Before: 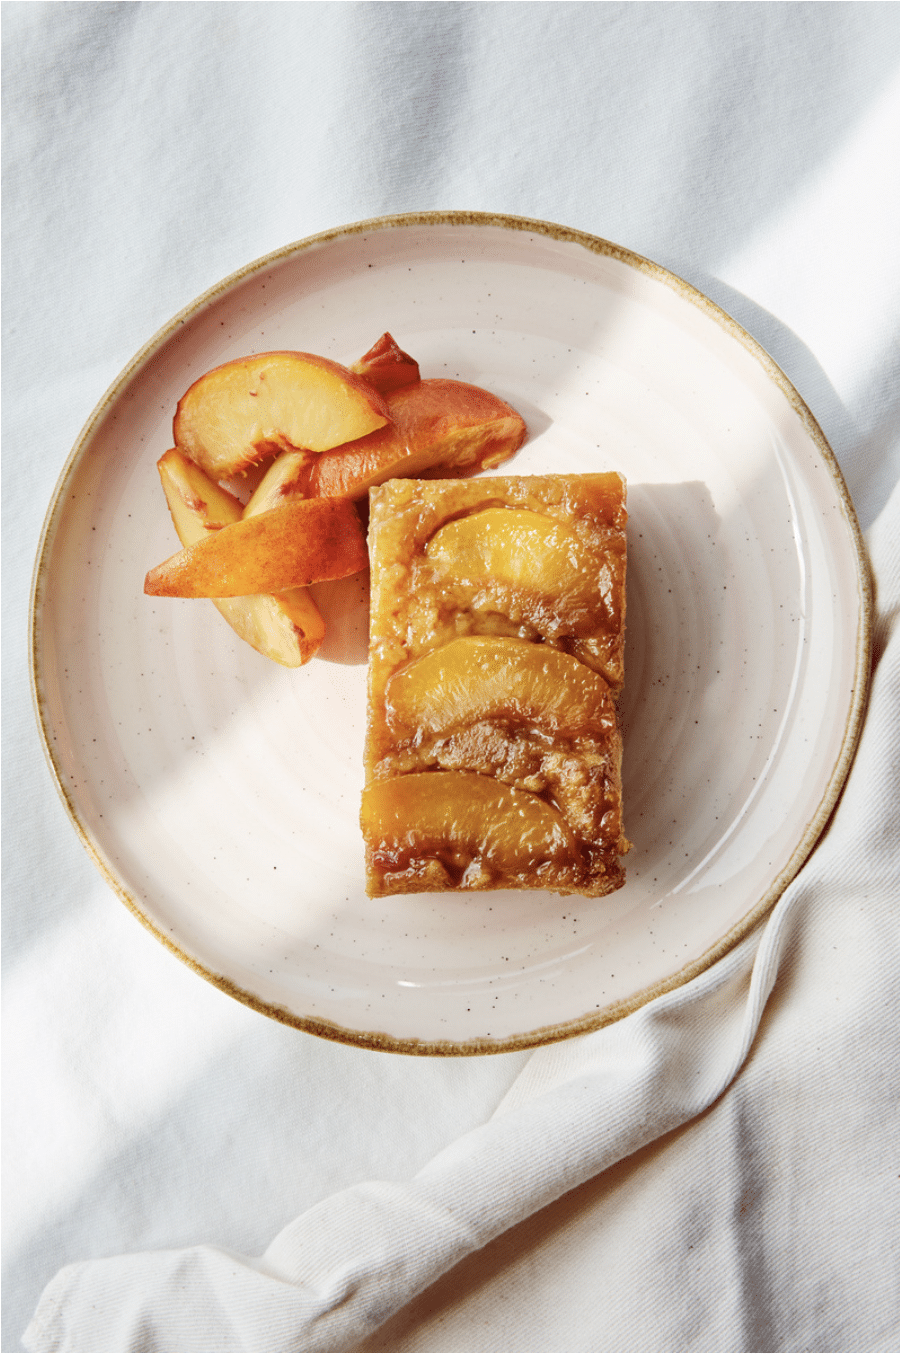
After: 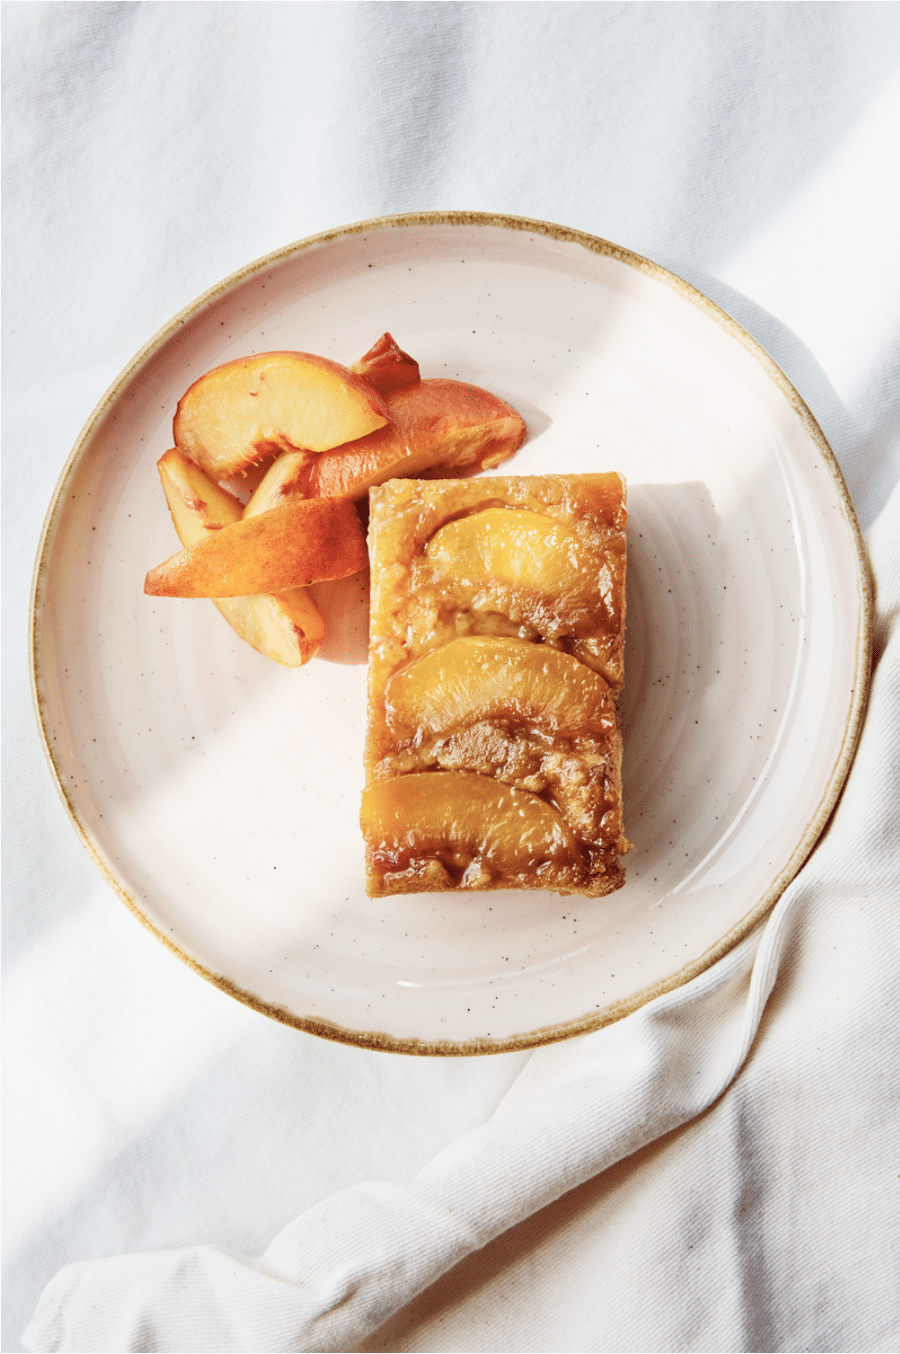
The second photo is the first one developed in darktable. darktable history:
filmic rgb: black relative exposure -11.31 EV, white relative exposure 3.22 EV, hardness 6.84
contrast brightness saturation: saturation -0.054
exposure: exposure 0.402 EV, compensate highlight preservation false
